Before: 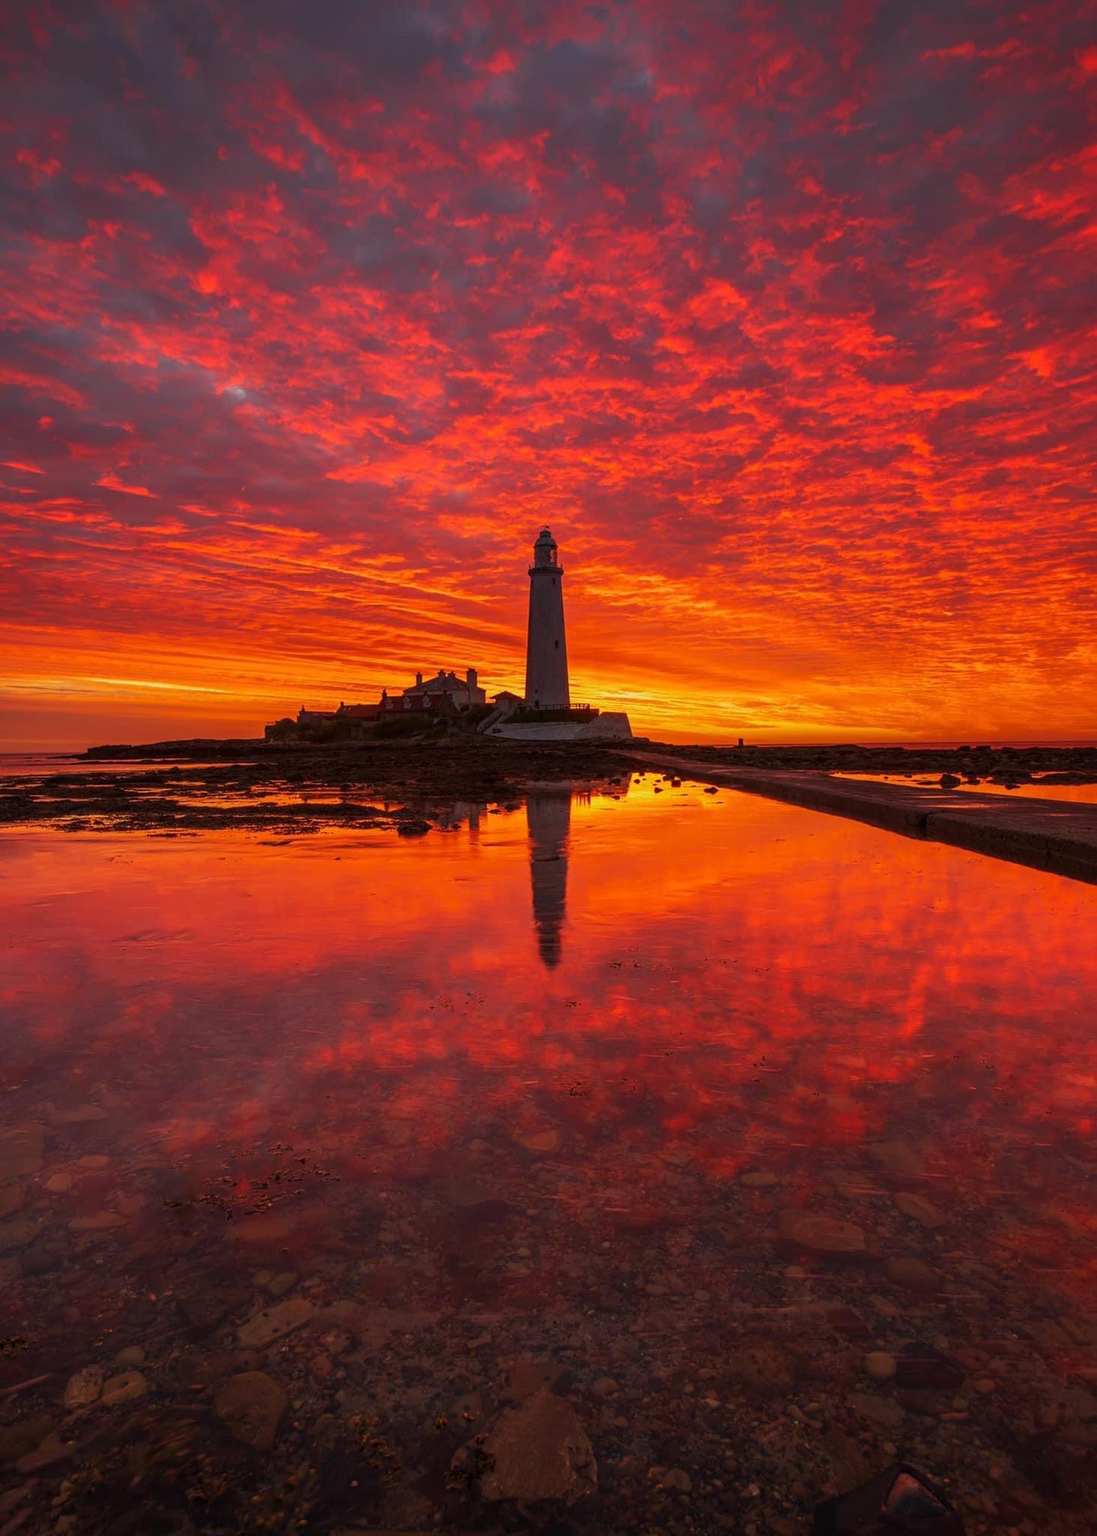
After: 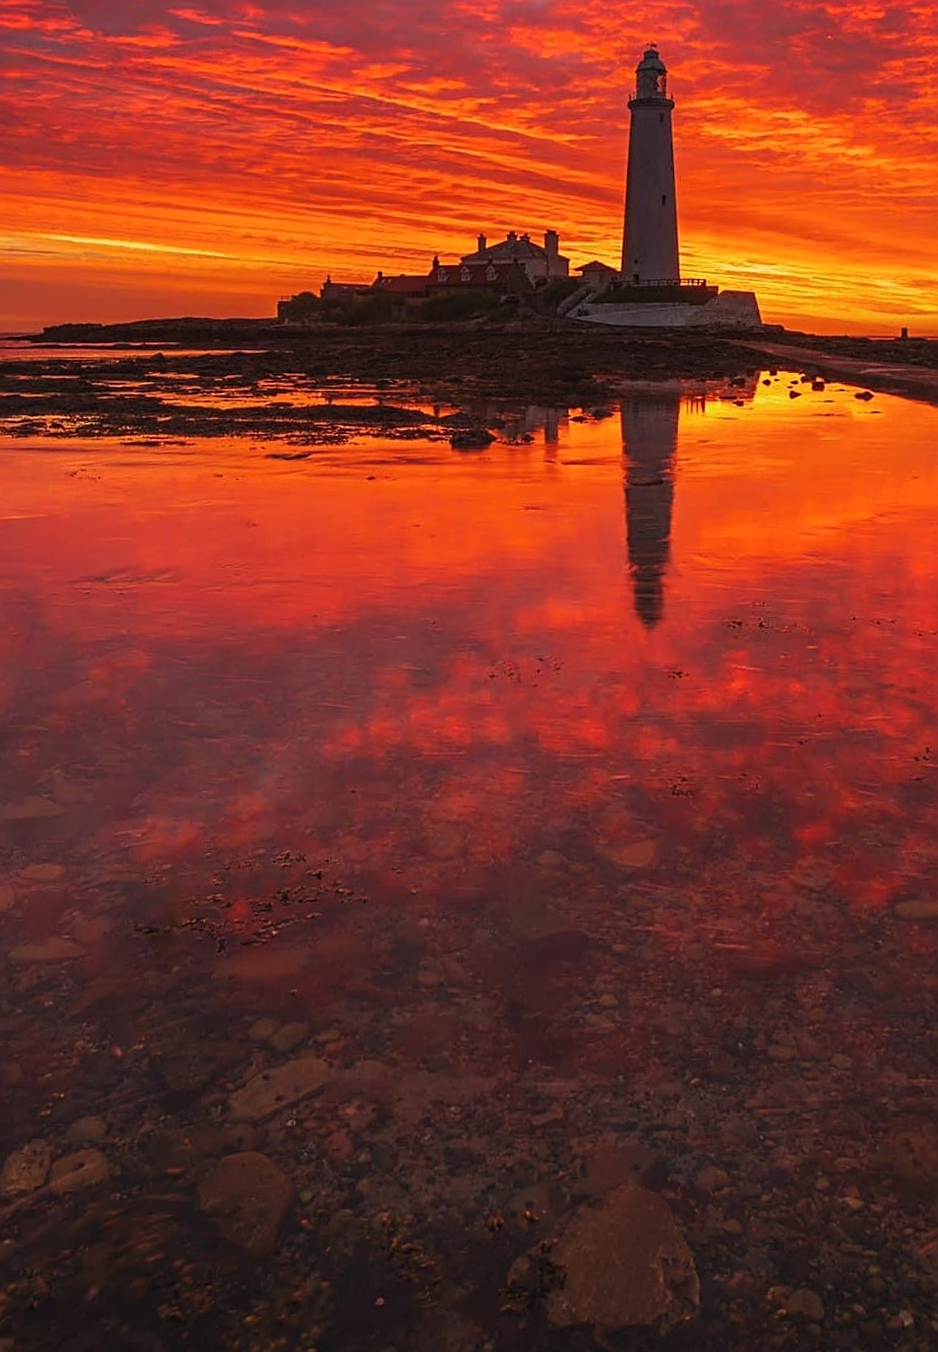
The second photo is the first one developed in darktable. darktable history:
sharpen: on, module defaults
exposure: black level correction -0.004, exposure 0.059 EV, compensate highlight preservation false
crop and rotate: angle -0.911°, left 4%, top 31.687%, right 29.607%
